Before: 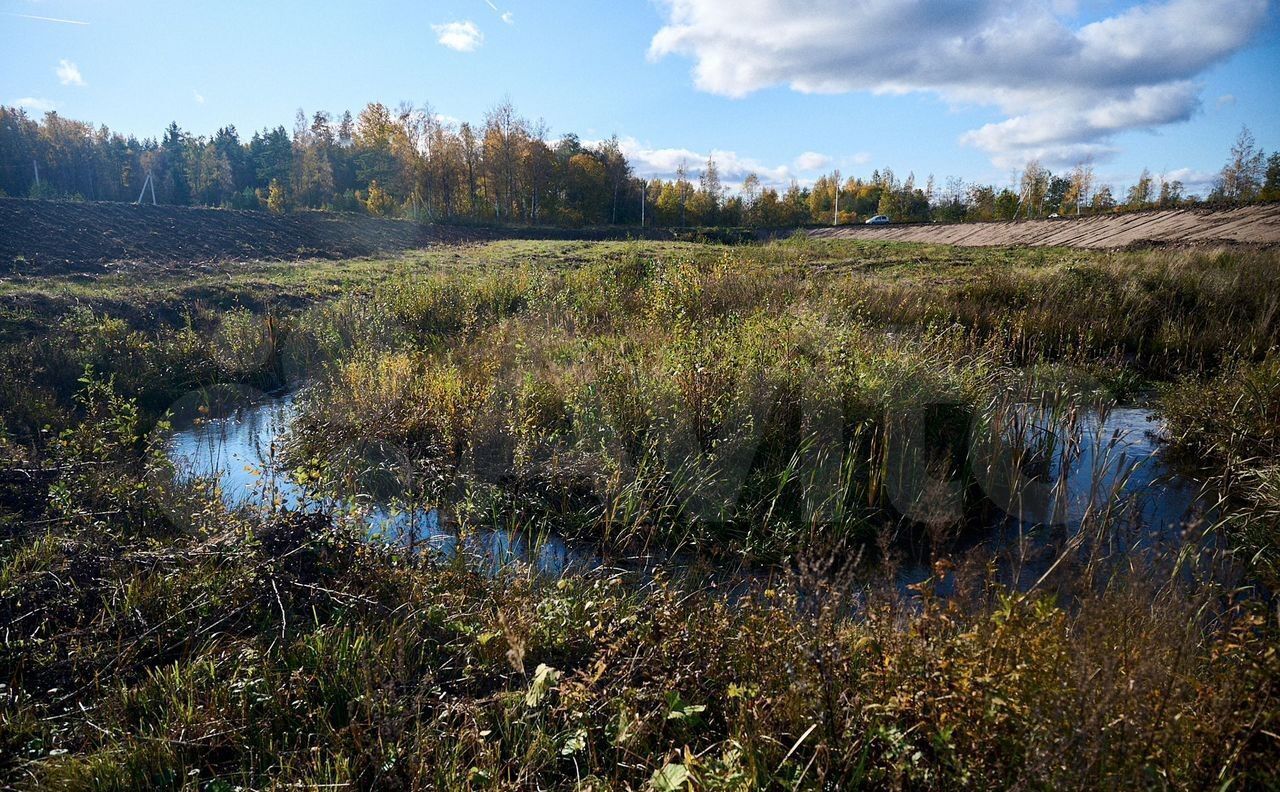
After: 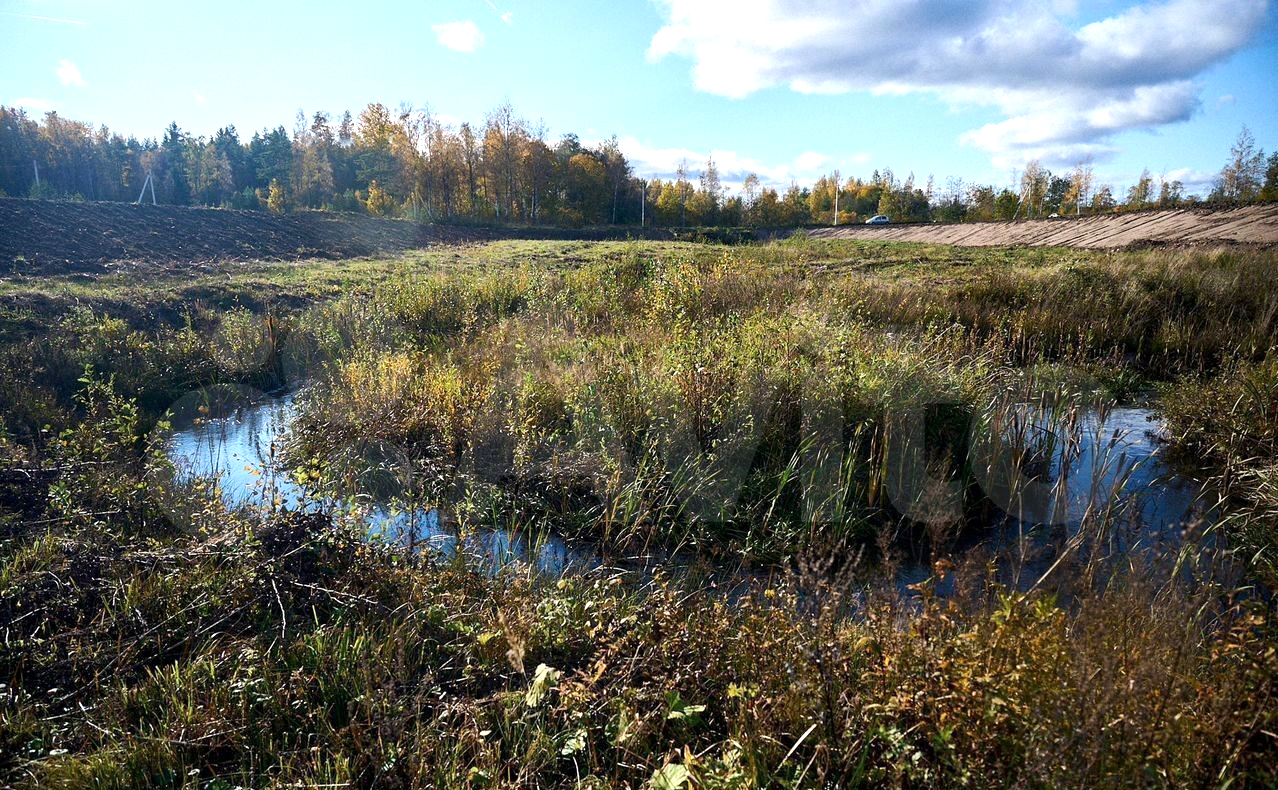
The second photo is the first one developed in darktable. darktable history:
exposure: black level correction 0.001, exposure 0.5 EV, compensate exposure bias true, compensate highlight preservation false
crop: top 0.05%, bottom 0.098%
